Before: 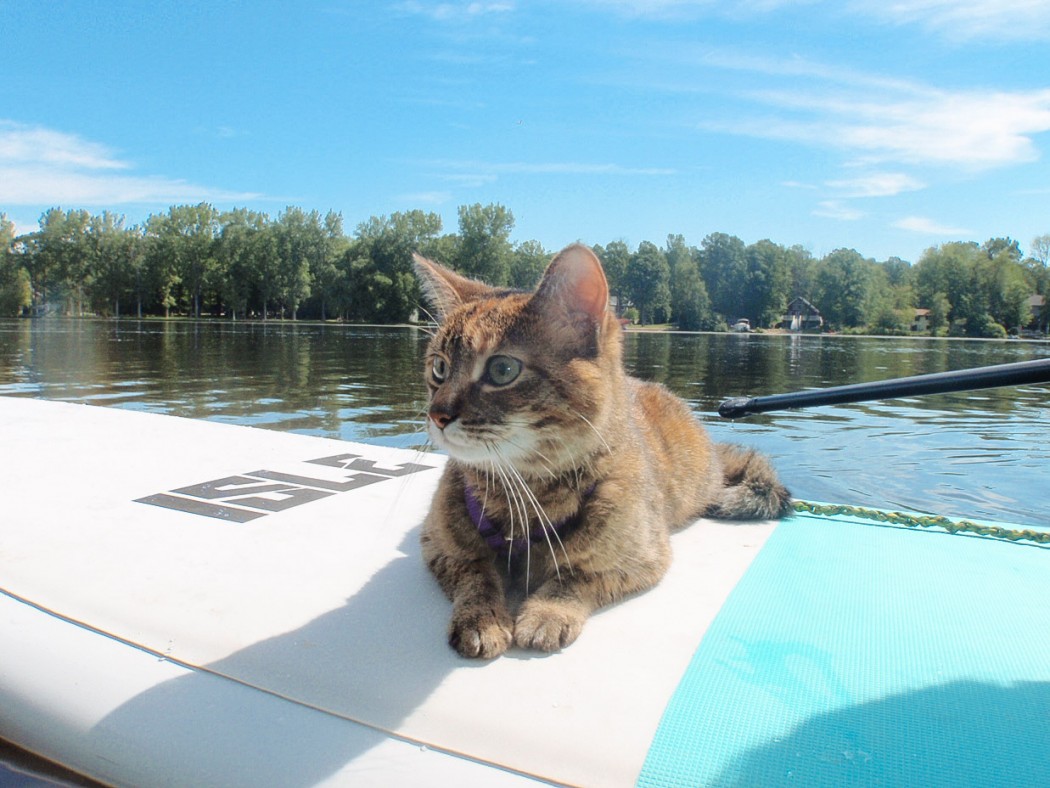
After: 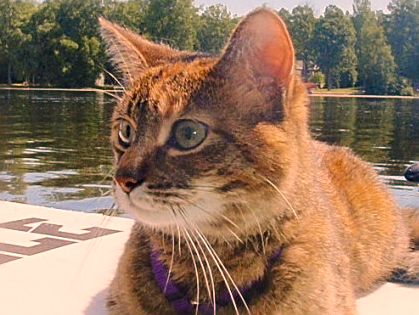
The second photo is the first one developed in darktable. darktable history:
color balance rgb: perceptual saturation grading › global saturation 35%, perceptual saturation grading › highlights -25%, perceptual saturation grading › shadows 50%
sharpen: on, module defaults
color correction: highlights a* 21.16, highlights b* 19.61
crop: left 30%, top 30%, right 30%, bottom 30%
